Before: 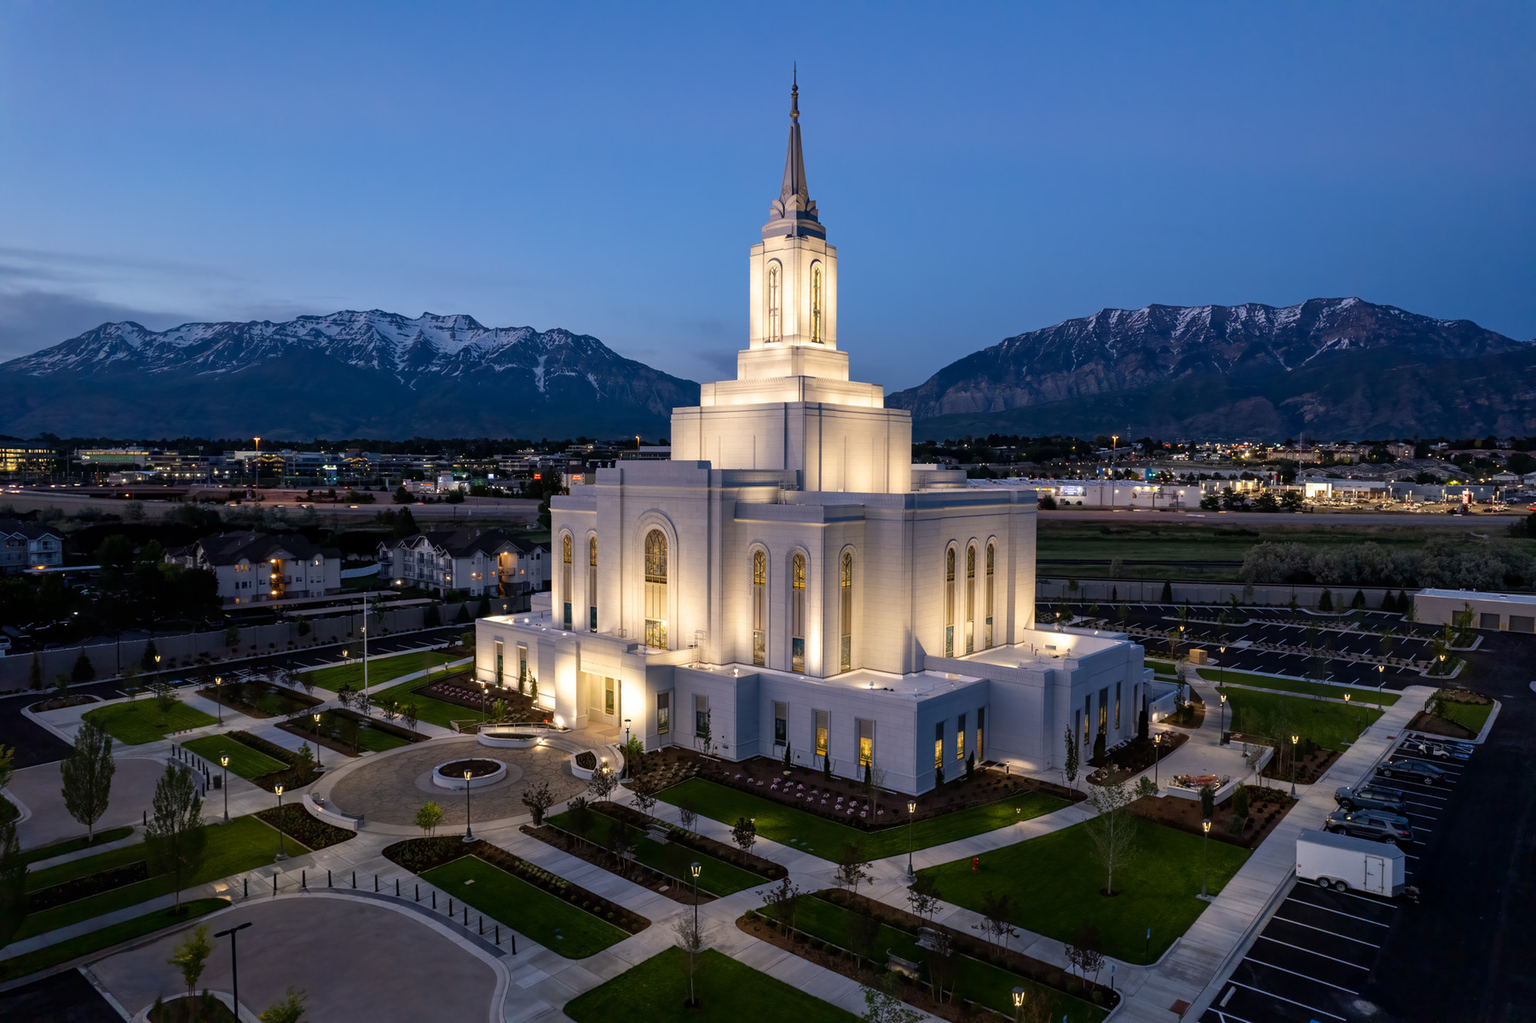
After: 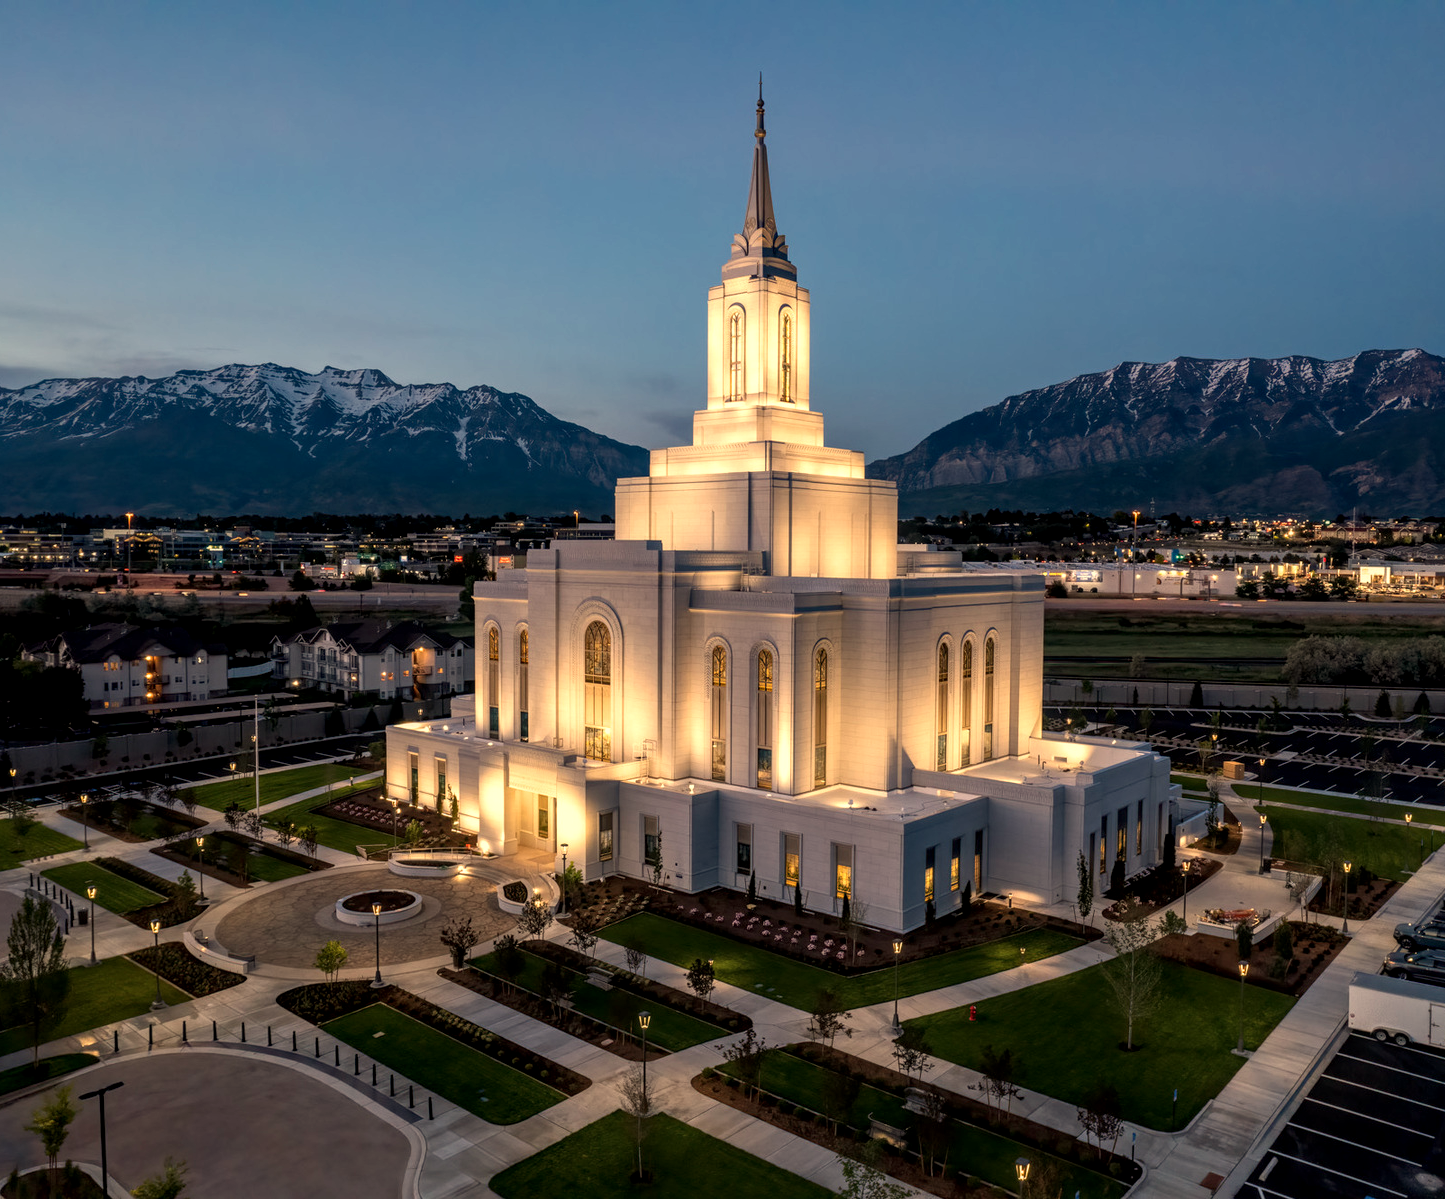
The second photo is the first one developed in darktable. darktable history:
local contrast: detail 130%
white balance: red 1.138, green 0.996, blue 0.812
crop and rotate: left 9.597%, right 10.195%
